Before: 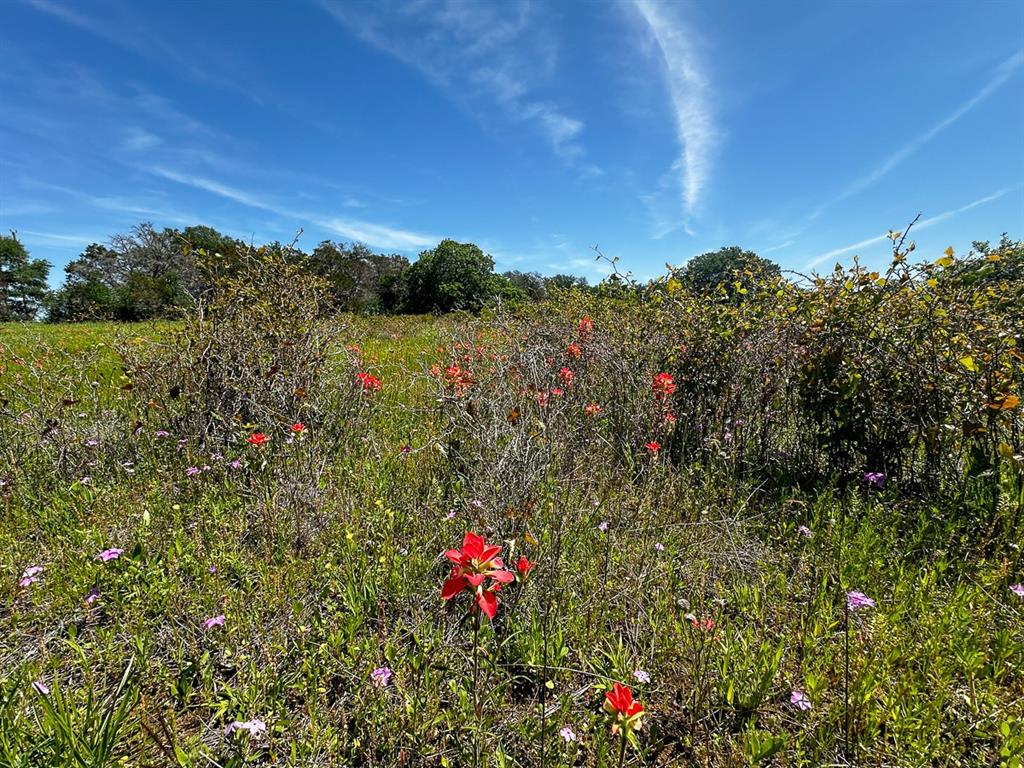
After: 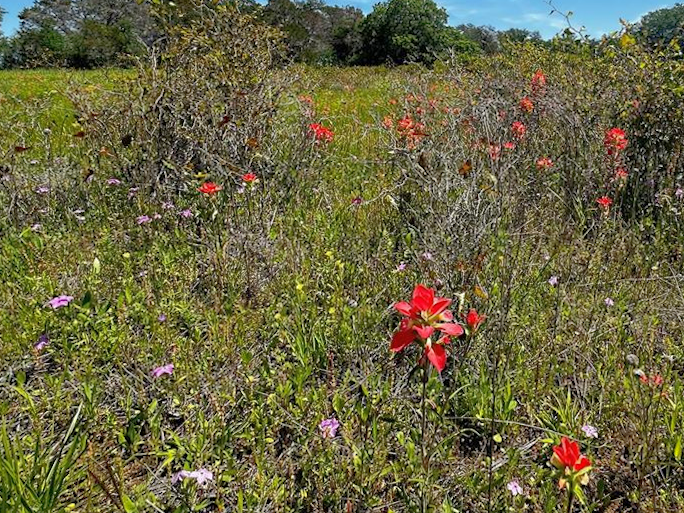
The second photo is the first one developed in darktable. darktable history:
crop and rotate: angle -0.82°, left 3.85%, top 31.828%, right 27.992%
shadows and highlights: on, module defaults
